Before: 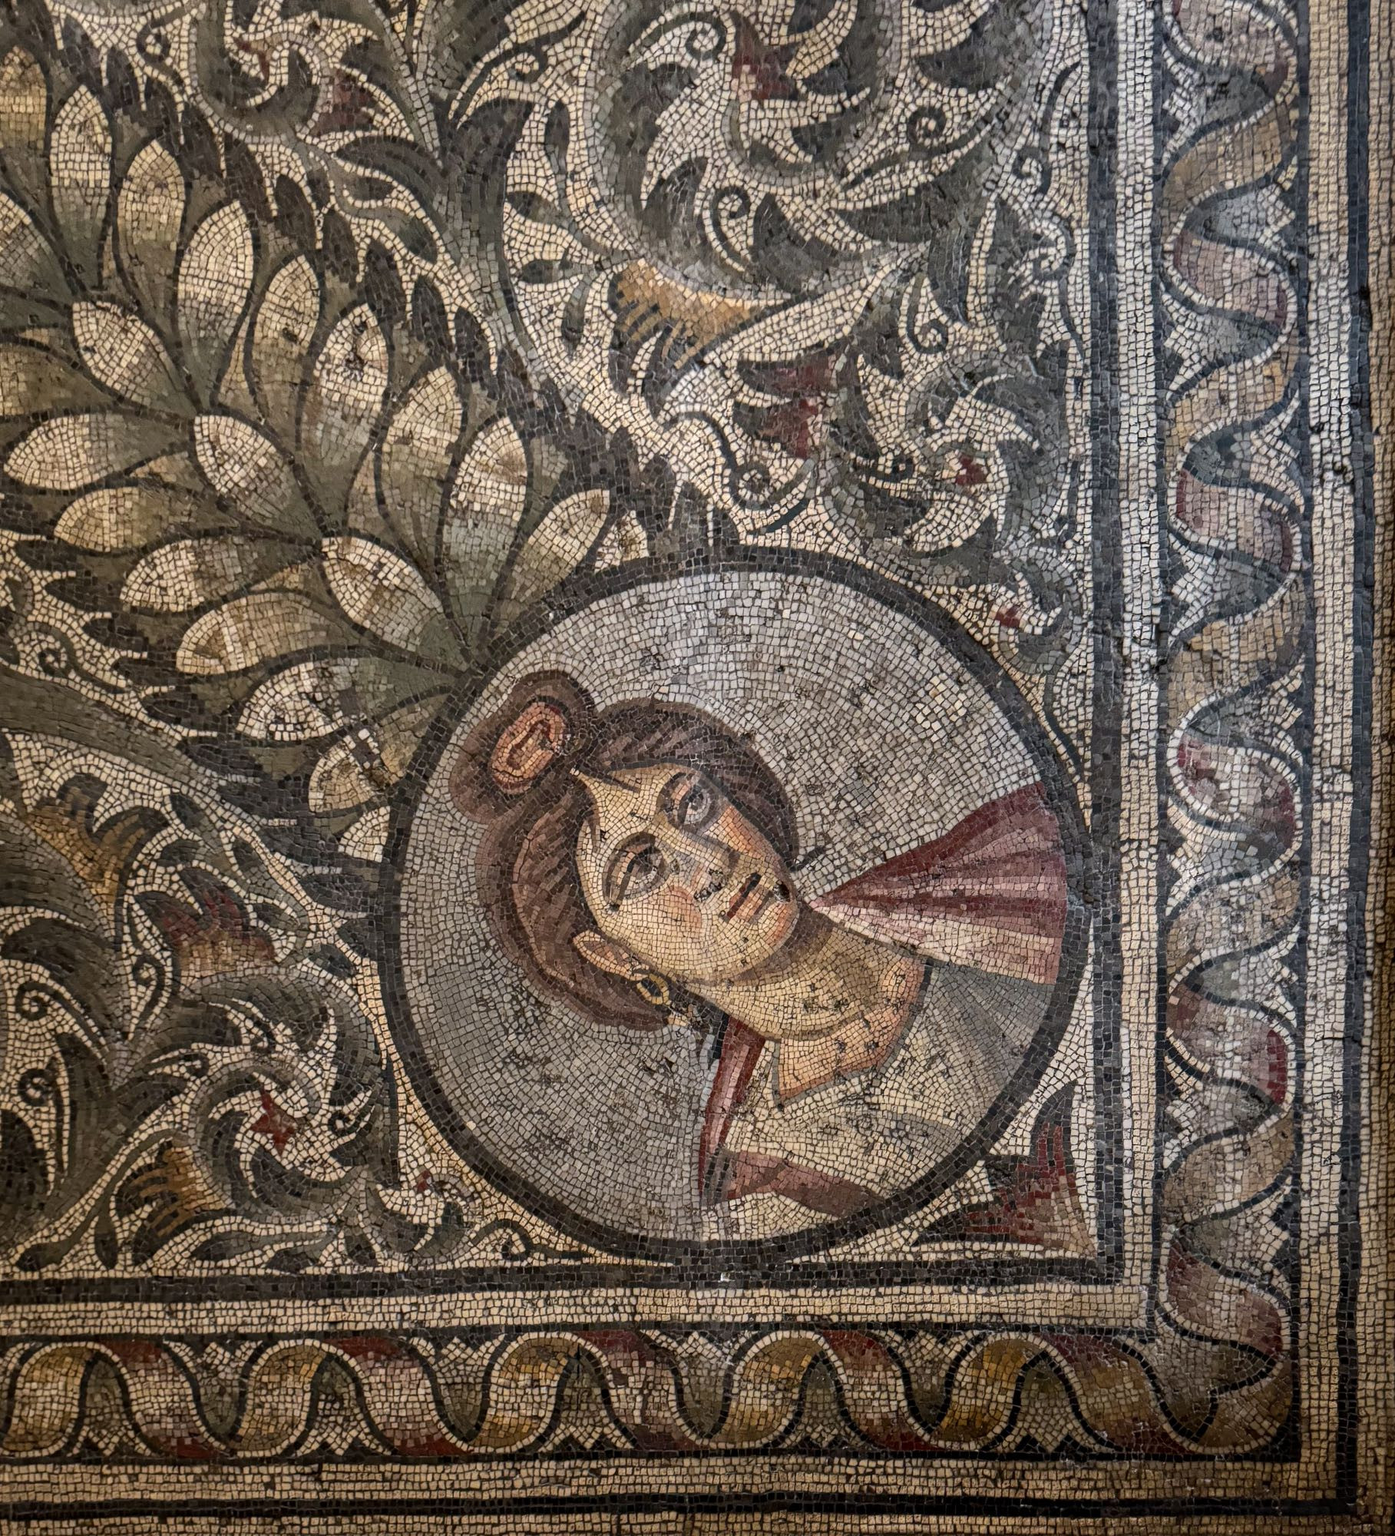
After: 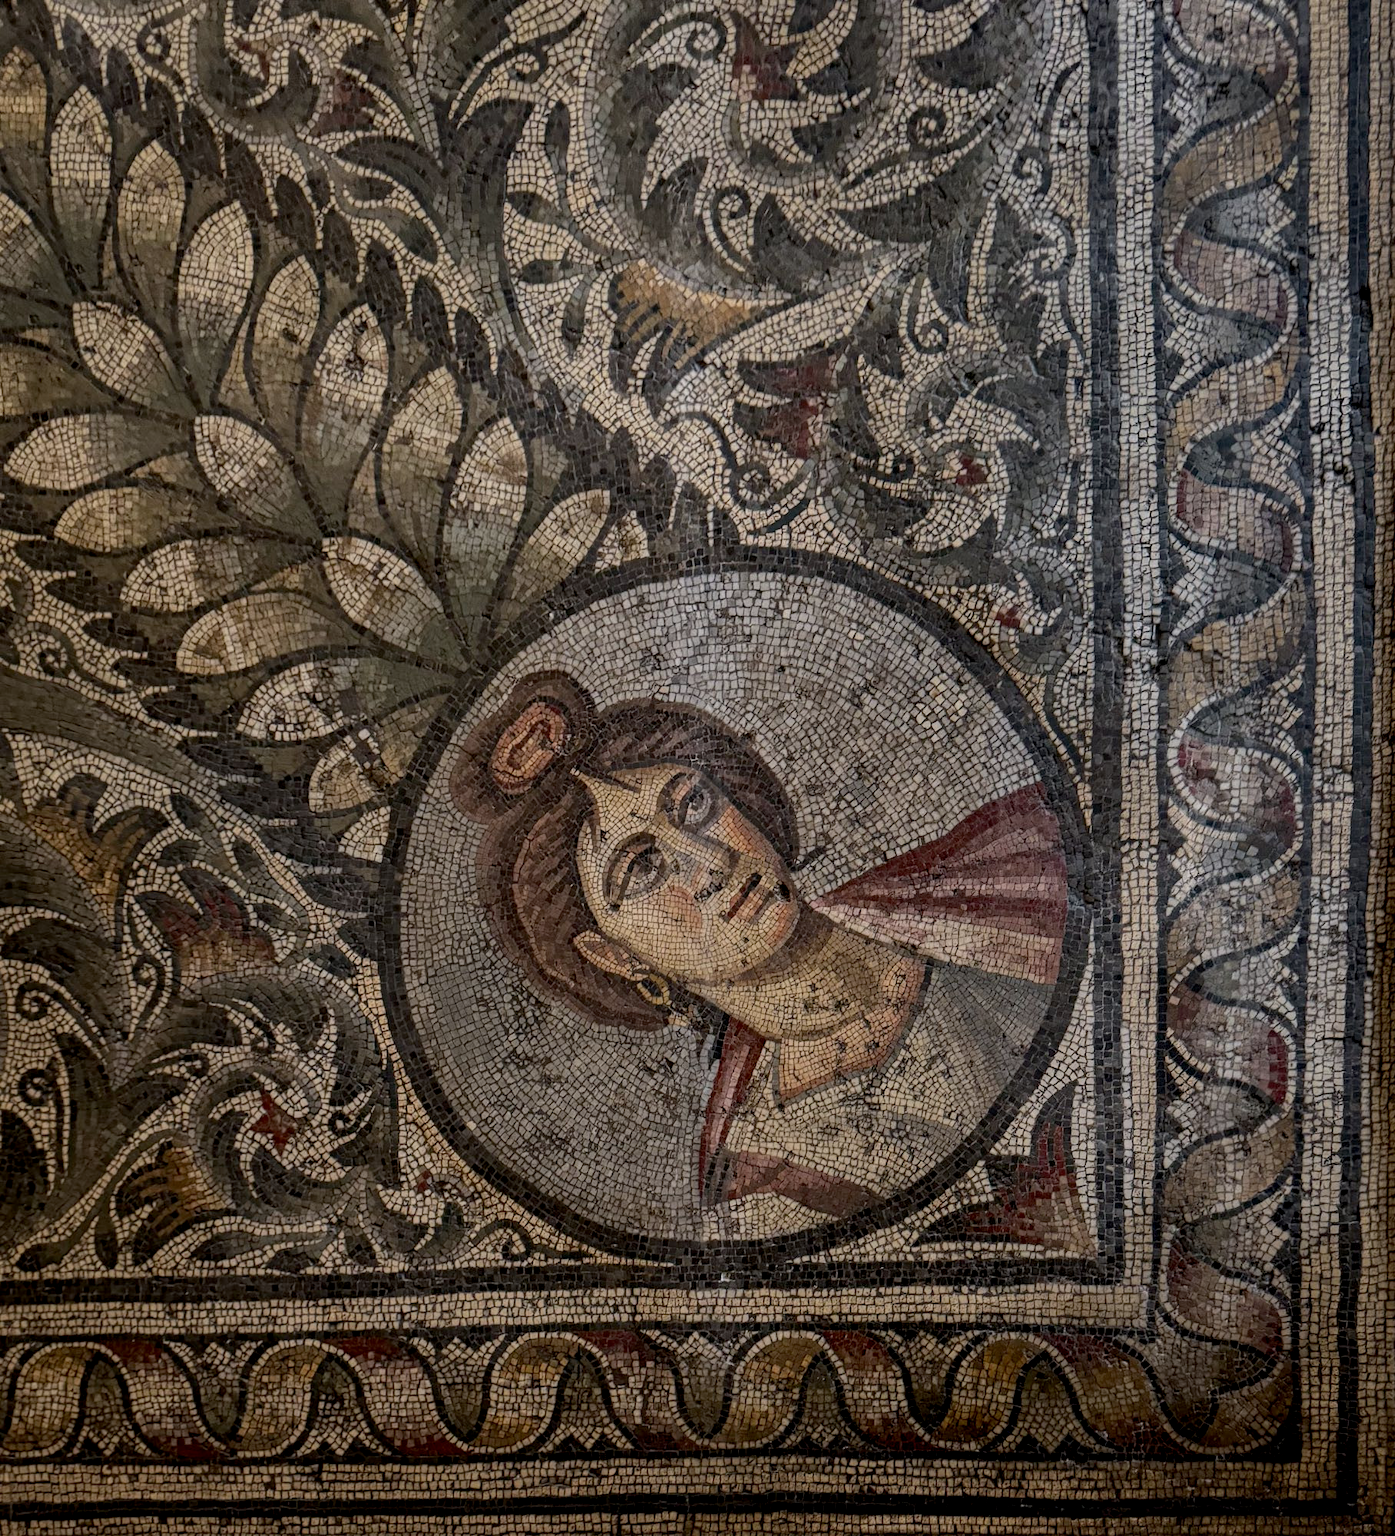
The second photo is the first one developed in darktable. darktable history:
exposure: black level correction 0.009, exposure -0.61 EV, compensate highlight preservation false
